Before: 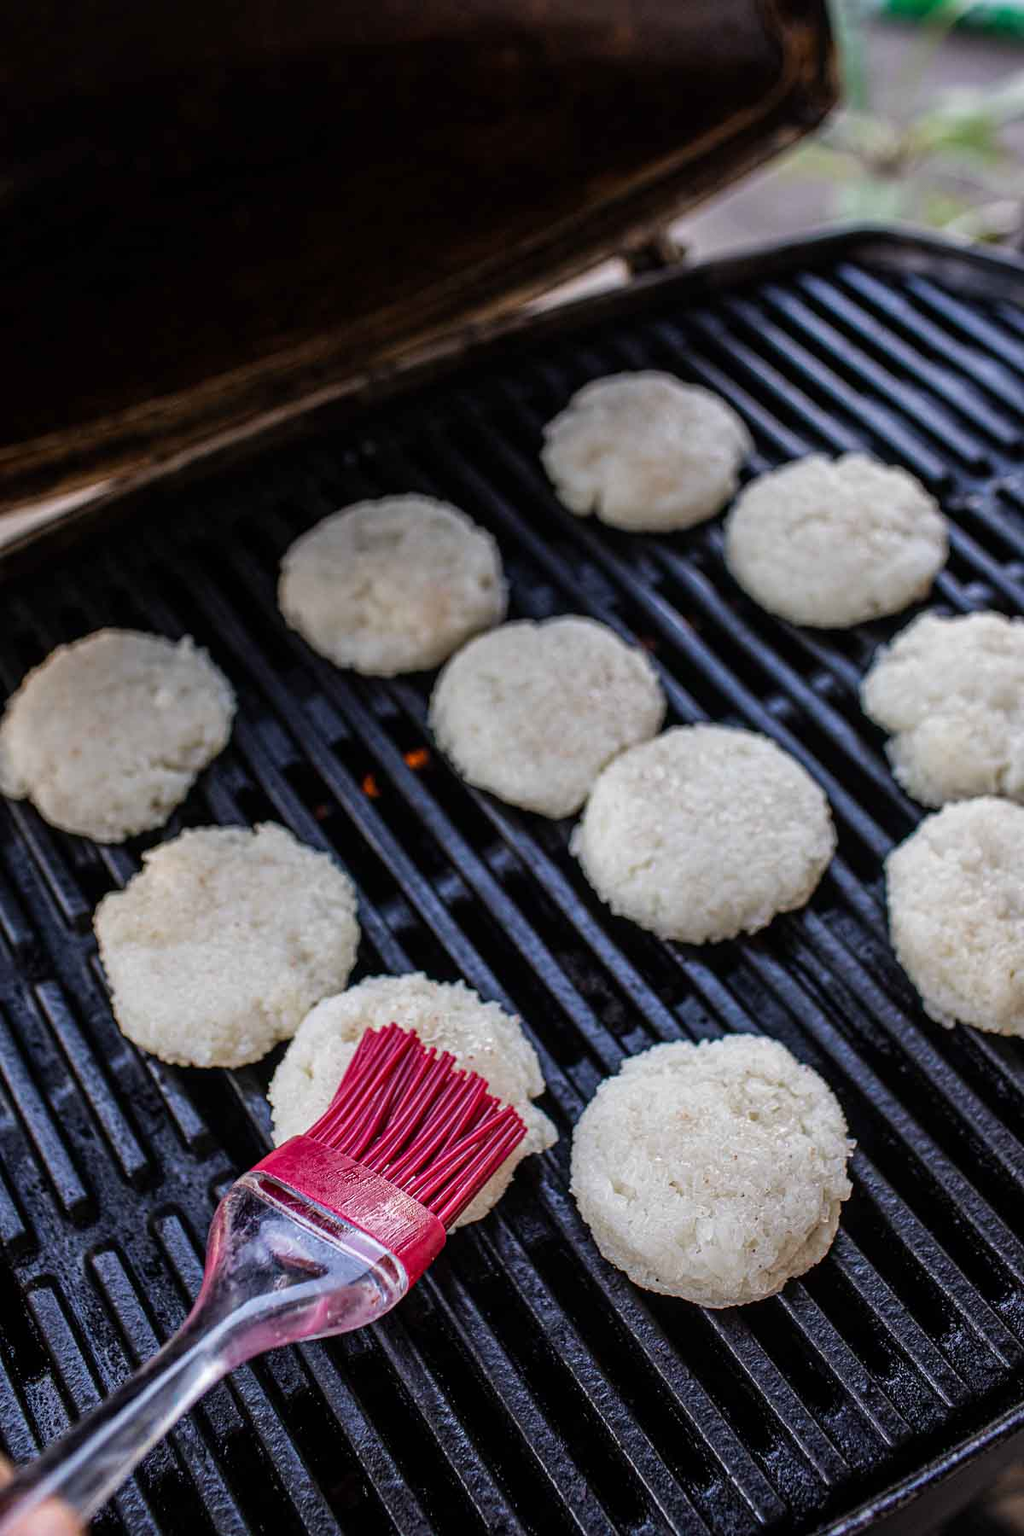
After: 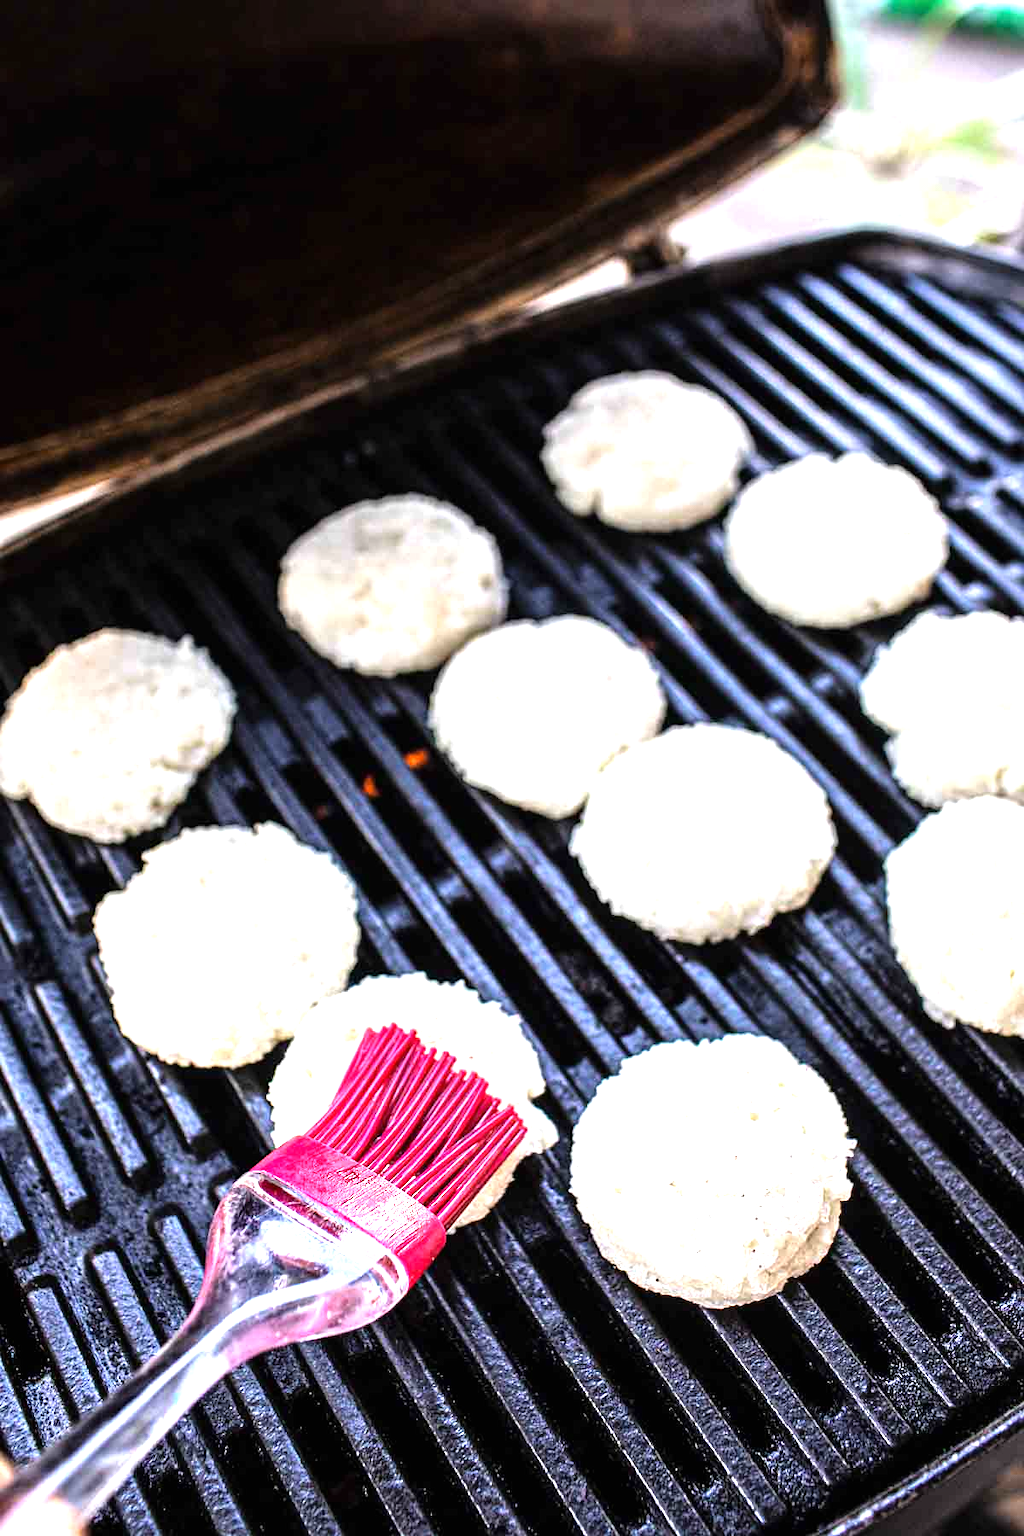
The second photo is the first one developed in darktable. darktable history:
tone equalizer: -8 EV -0.763 EV, -7 EV -0.679 EV, -6 EV -0.569 EV, -5 EV -0.382 EV, -3 EV 0.371 EV, -2 EV 0.6 EV, -1 EV 0.674 EV, +0 EV 0.724 EV
exposure: black level correction 0, exposure 1.2 EV, compensate highlight preservation false
